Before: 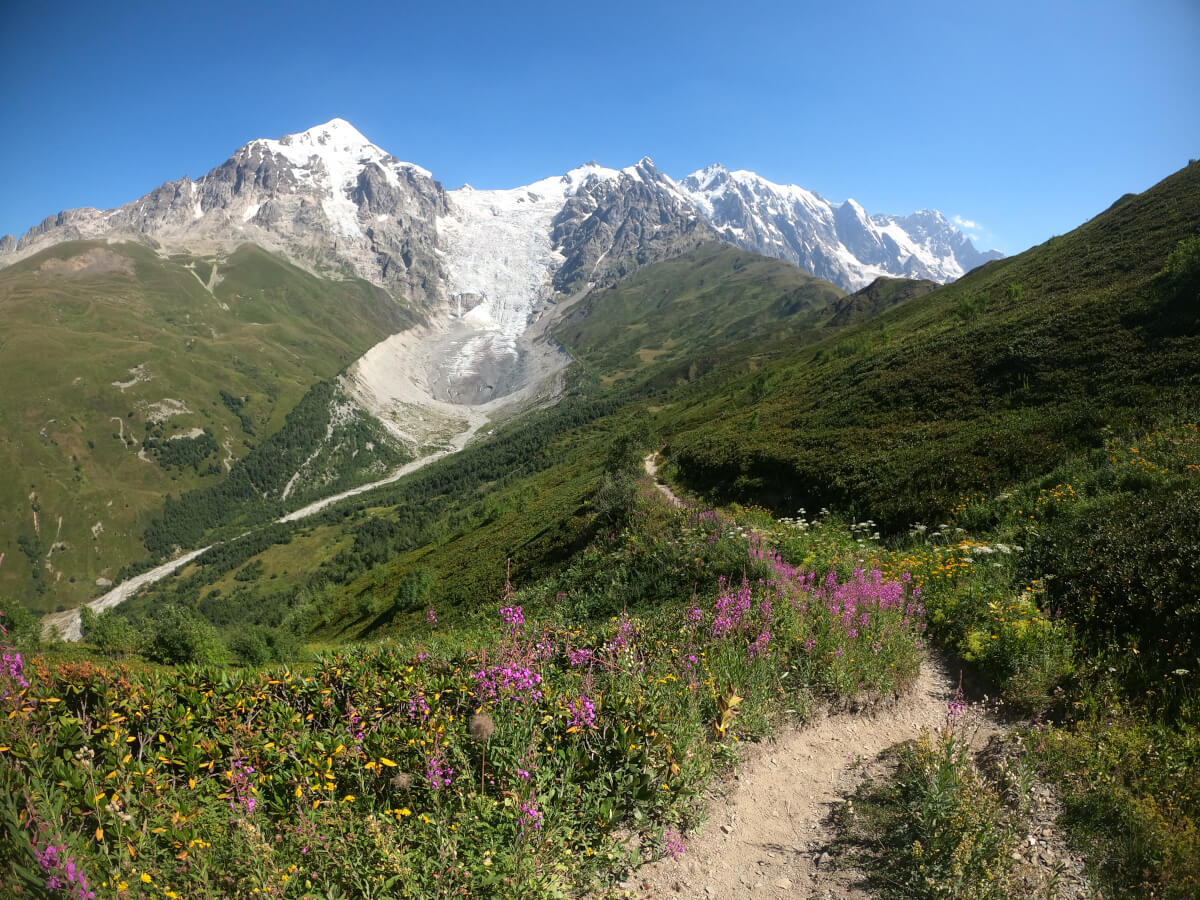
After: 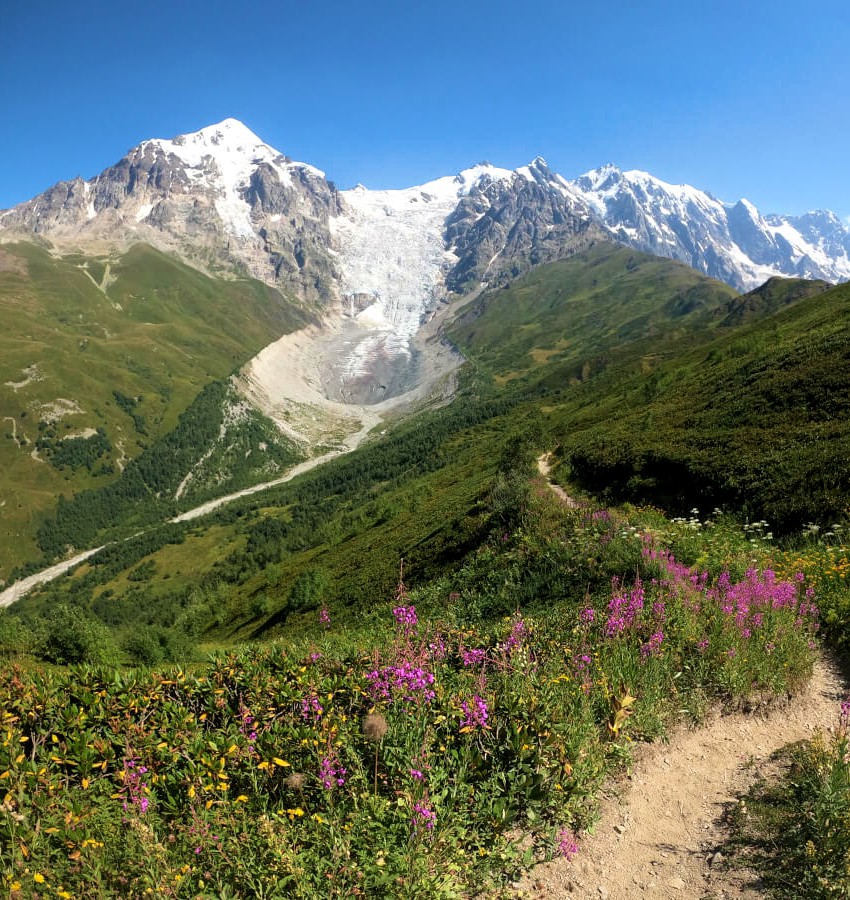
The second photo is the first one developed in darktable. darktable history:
crop and rotate: left 8.956%, right 20.191%
velvia: strength 44.61%
exposure: black level correction 0.001, compensate exposure bias true, compensate highlight preservation false
levels: levels [0.026, 0.507, 0.987]
